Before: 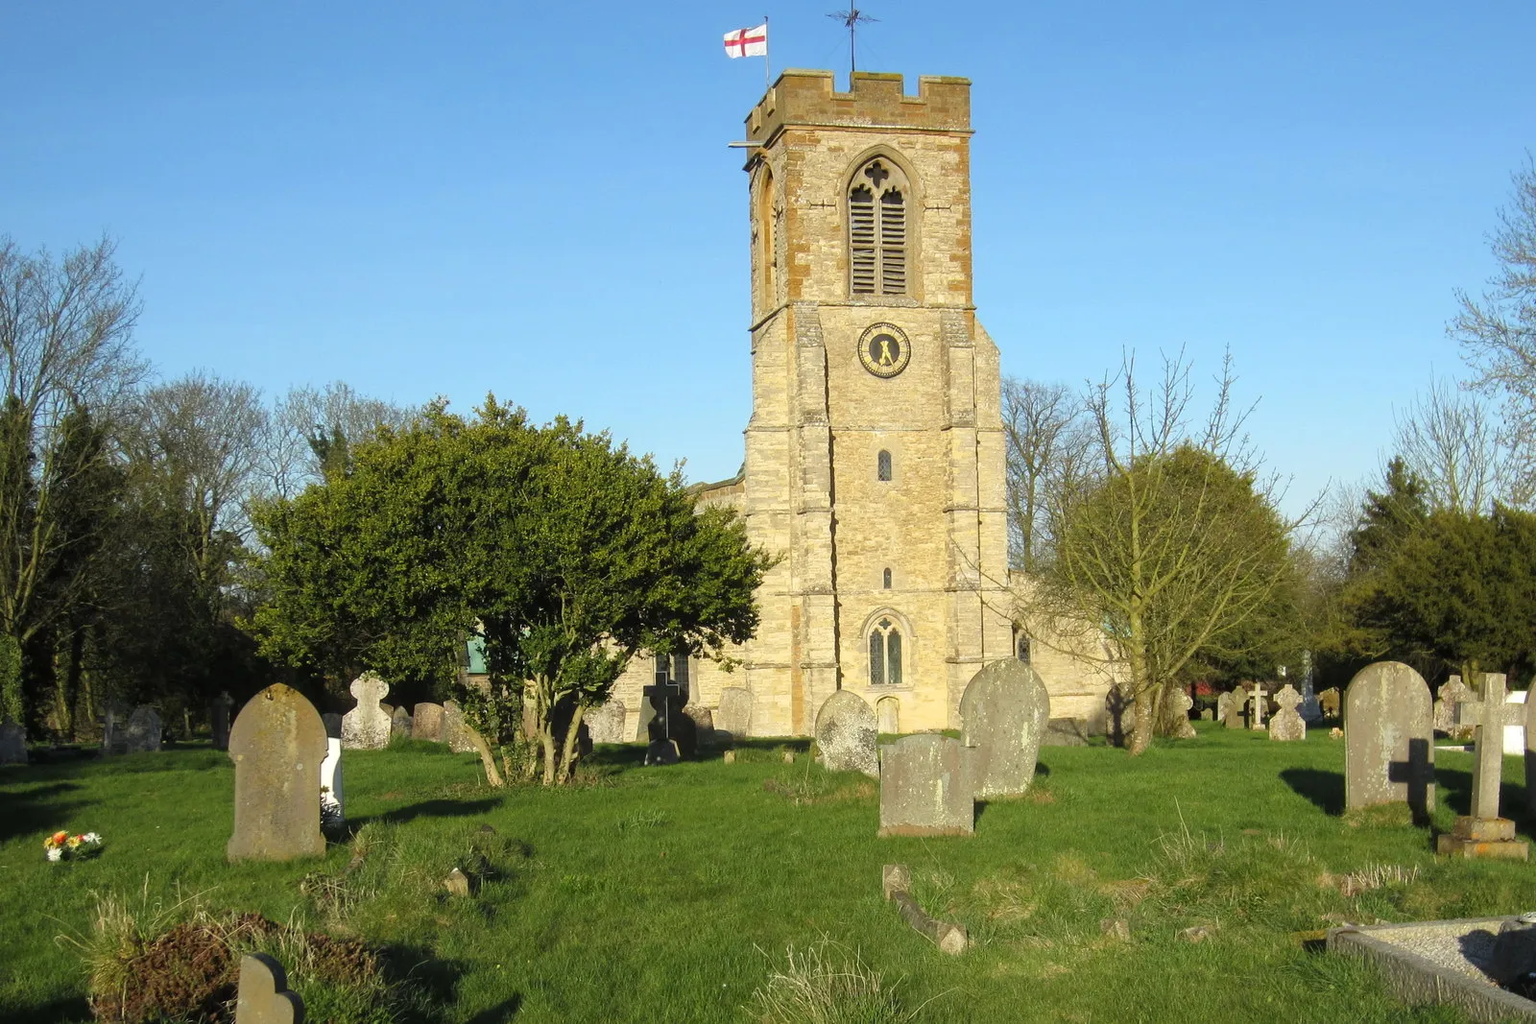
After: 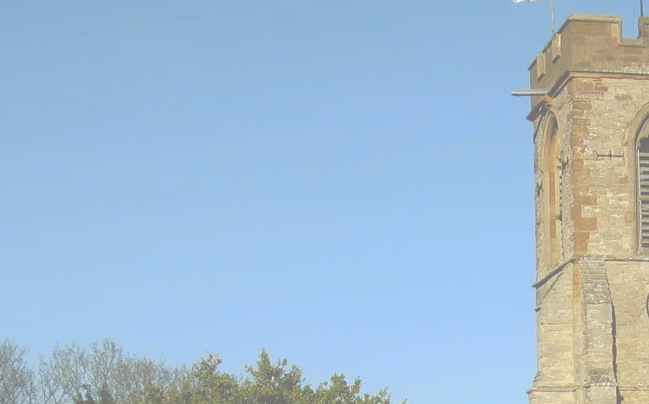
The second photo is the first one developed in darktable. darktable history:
tone curve: curves: ch0 [(0, 0) (0.003, 0.453) (0.011, 0.457) (0.025, 0.457) (0.044, 0.463) (0.069, 0.464) (0.1, 0.471) (0.136, 0.475) (0.177, 0.481) (0.224, 0.486) (0.277, 0.496) (0.335, 0.515) (0.399, 0.544) (0.468, 0.577) (0.543, 0.621) (0.623, 0.67) (0.709, 0.73) (0.801, 0.788) (0.898, 0.848) (1, 1)], preserve colors none
crop: left 15.452%, top 5.459%, right 43.956%, bottom 56.62%
